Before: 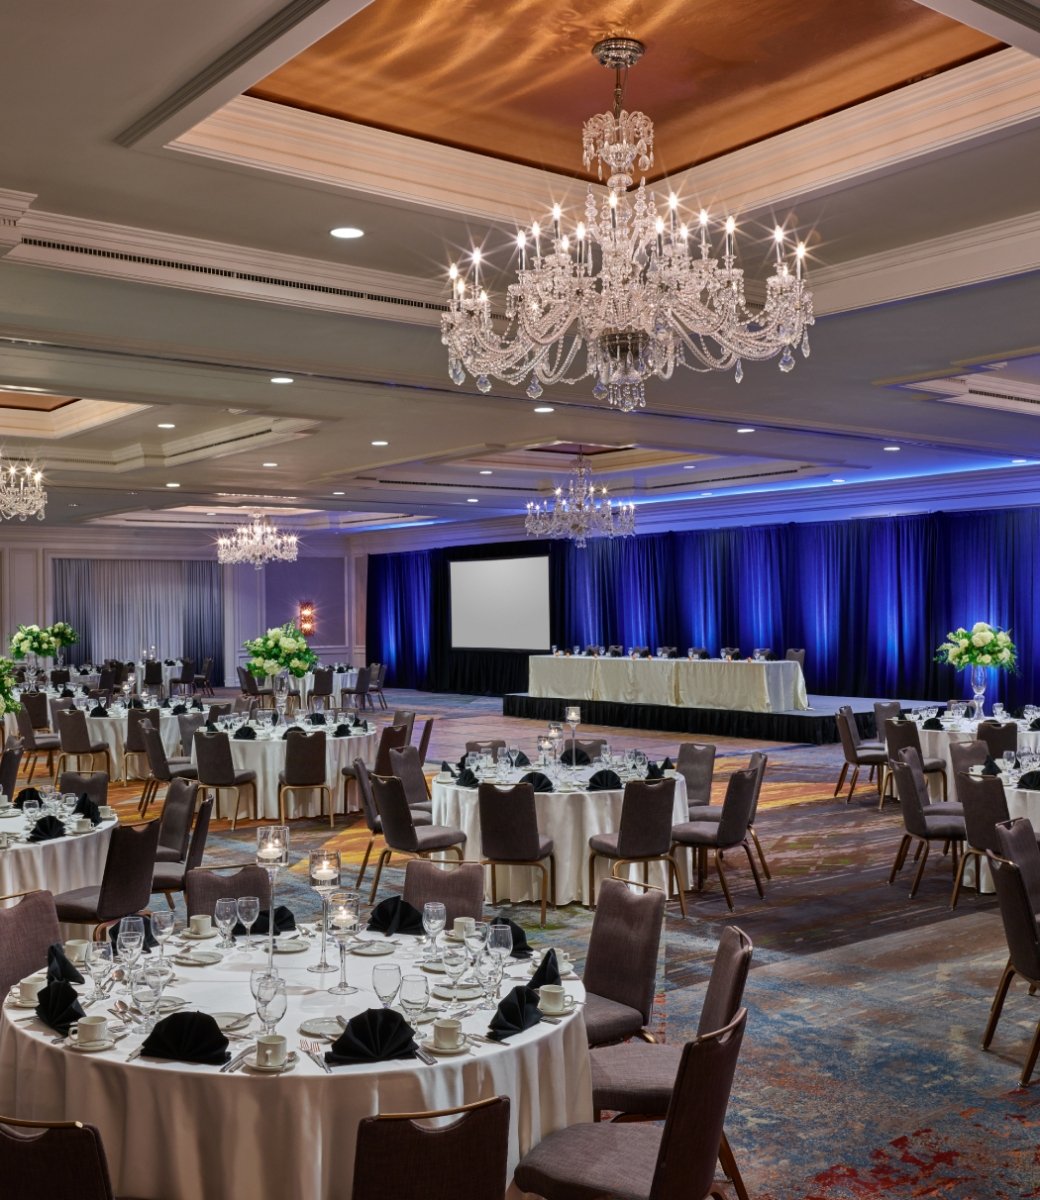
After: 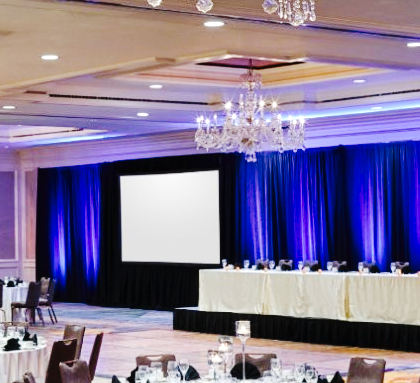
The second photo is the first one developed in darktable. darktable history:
tone curve: curves: ch0 [(0, 0) (0.003, 0.003) (0.011, 0.009) (0.025, 0.018) (0.044, 0.027) (0.069, 0.034) (0.1, 0.043) (0.136, 0.056) (0.177, 0.084) (0.224, 0.138) (0.277, 0.203) (0.335, 0.329) (0.399, 0.451) (0.468, 0.572) (0.543, 0.671) (0.623, 0.754) (0.709, 0.821) (0.801, 0.88) (0.898, 0.938) (1, 1)], preserve colors none
crop: left 31.751%, top 32.172%, right 27.8%, bottom 35.83%
exposure: black level correction 0, exposure 0.7 EV, compensate exposure bias true, compensate highlight preservation false
